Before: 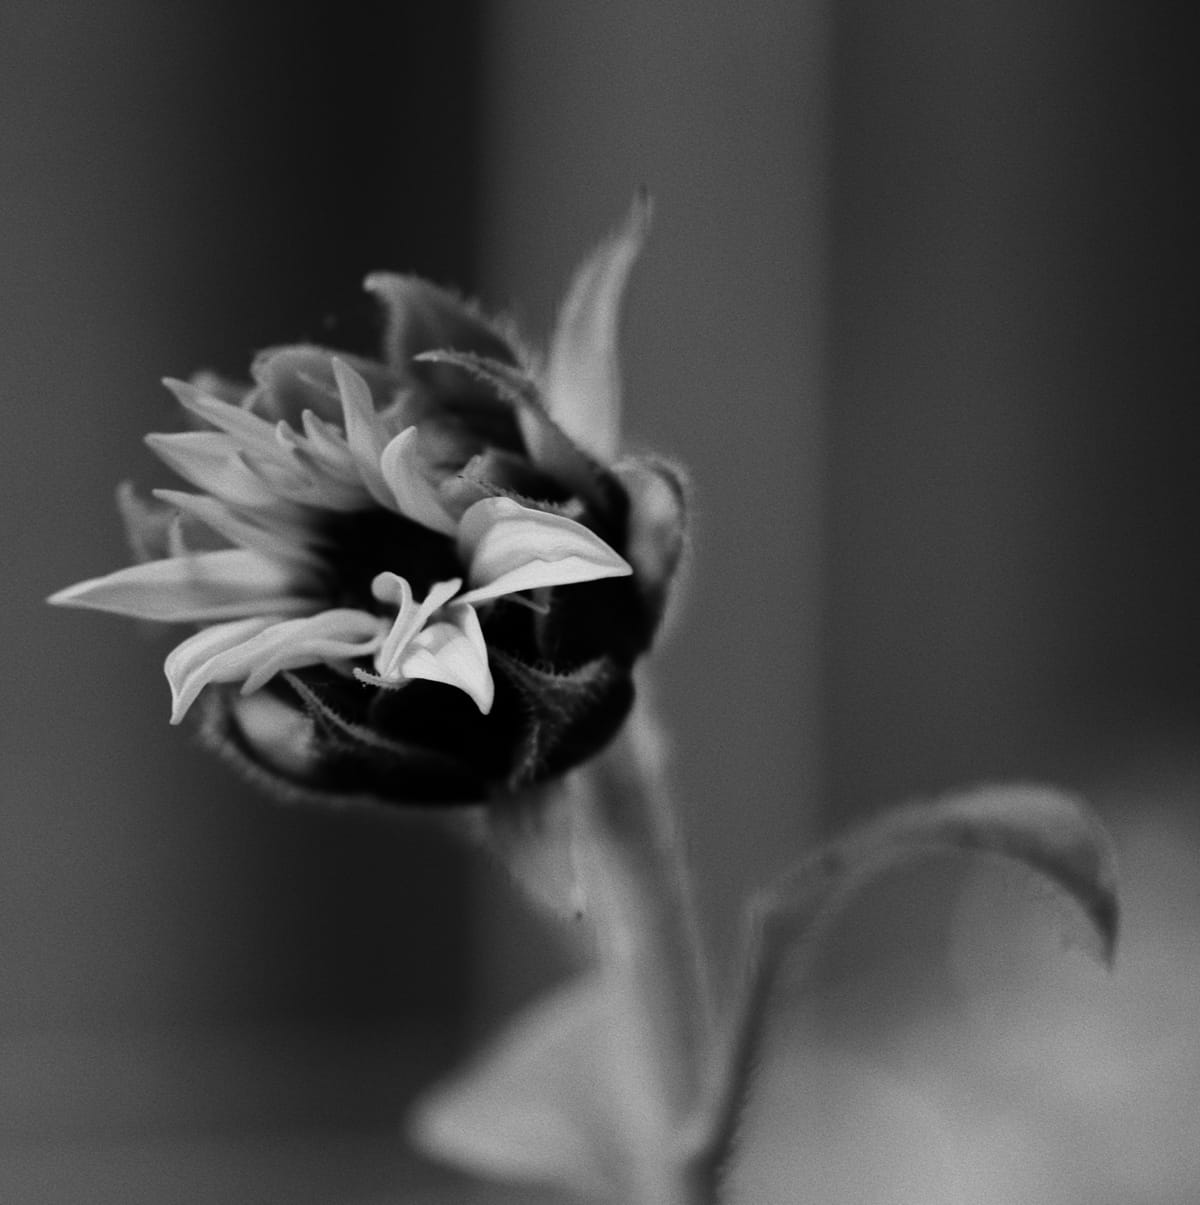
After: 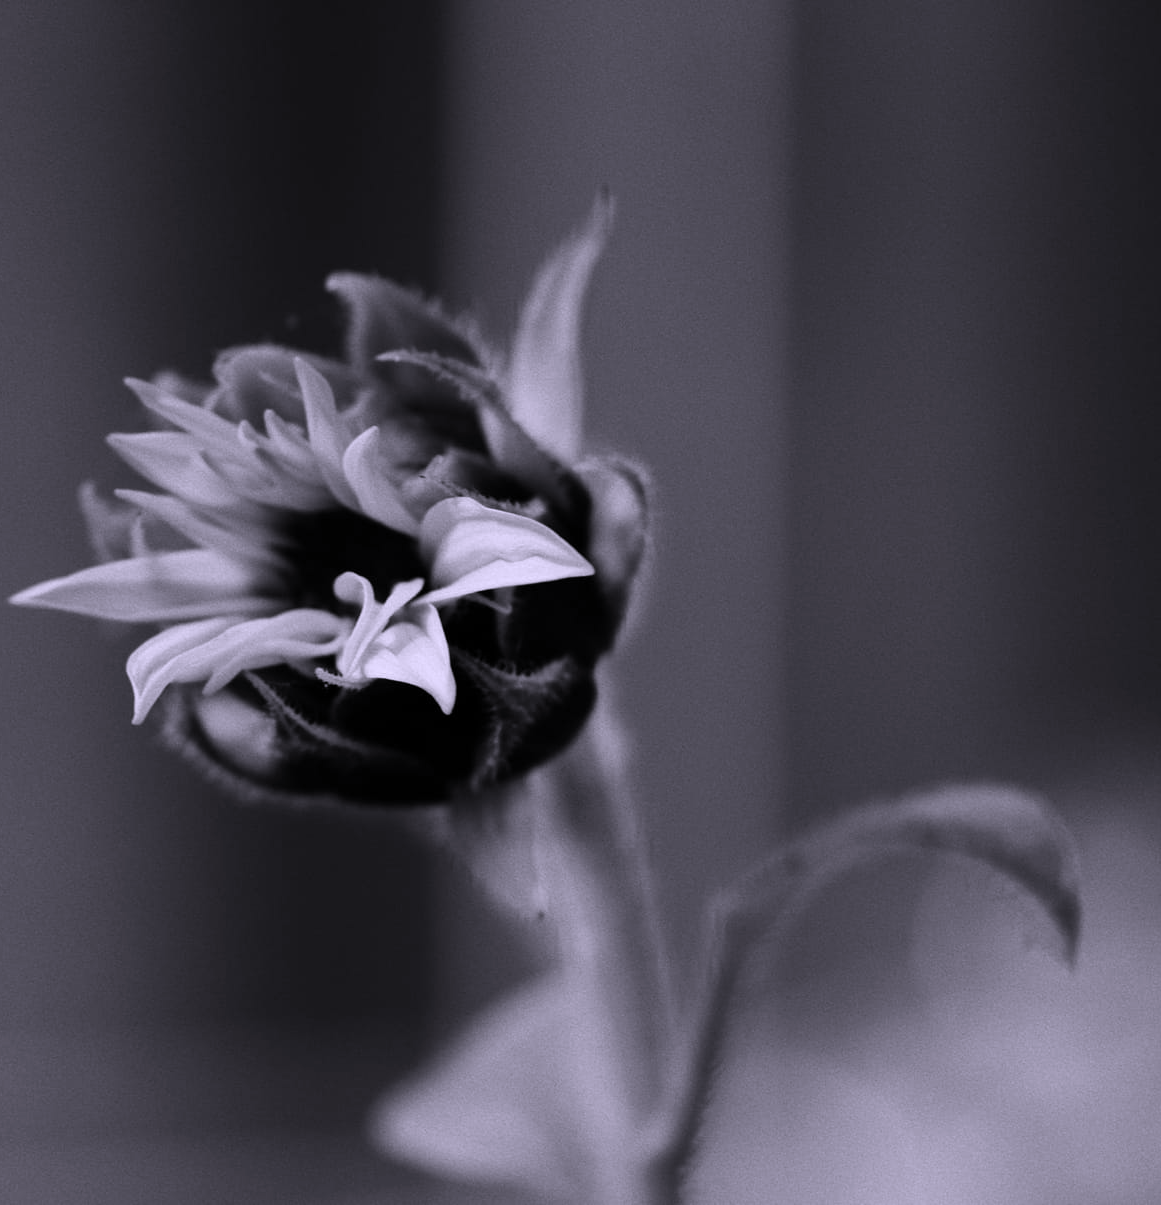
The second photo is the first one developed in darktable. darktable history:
white balance: red 1.042, blue 1.17
crop and rotate: left 3.238%
